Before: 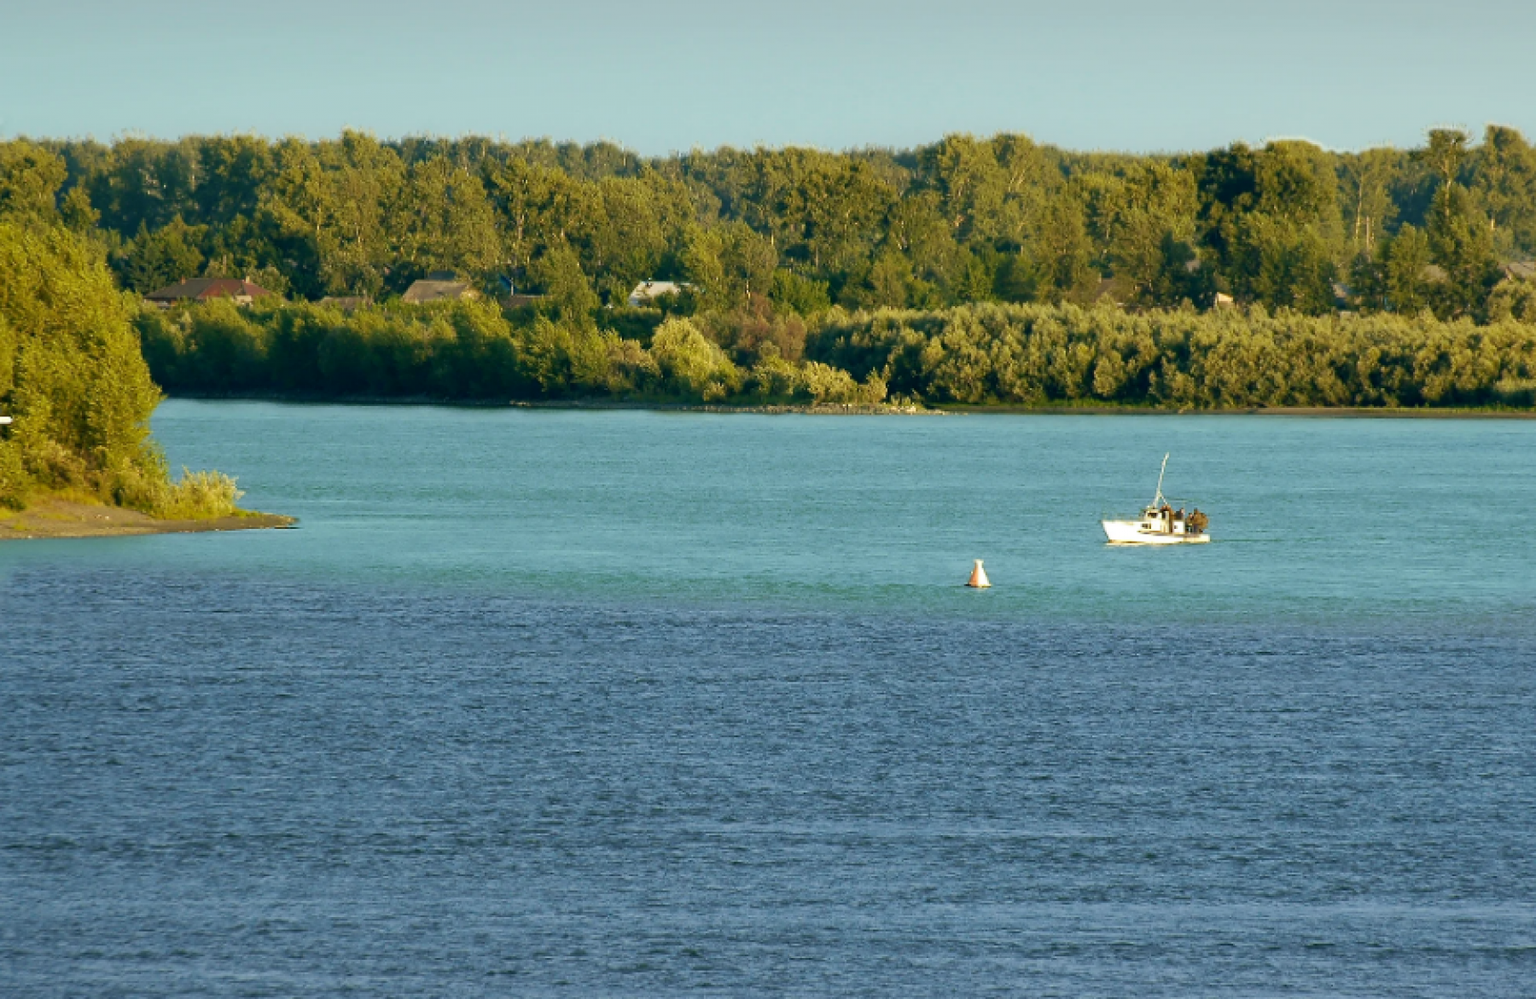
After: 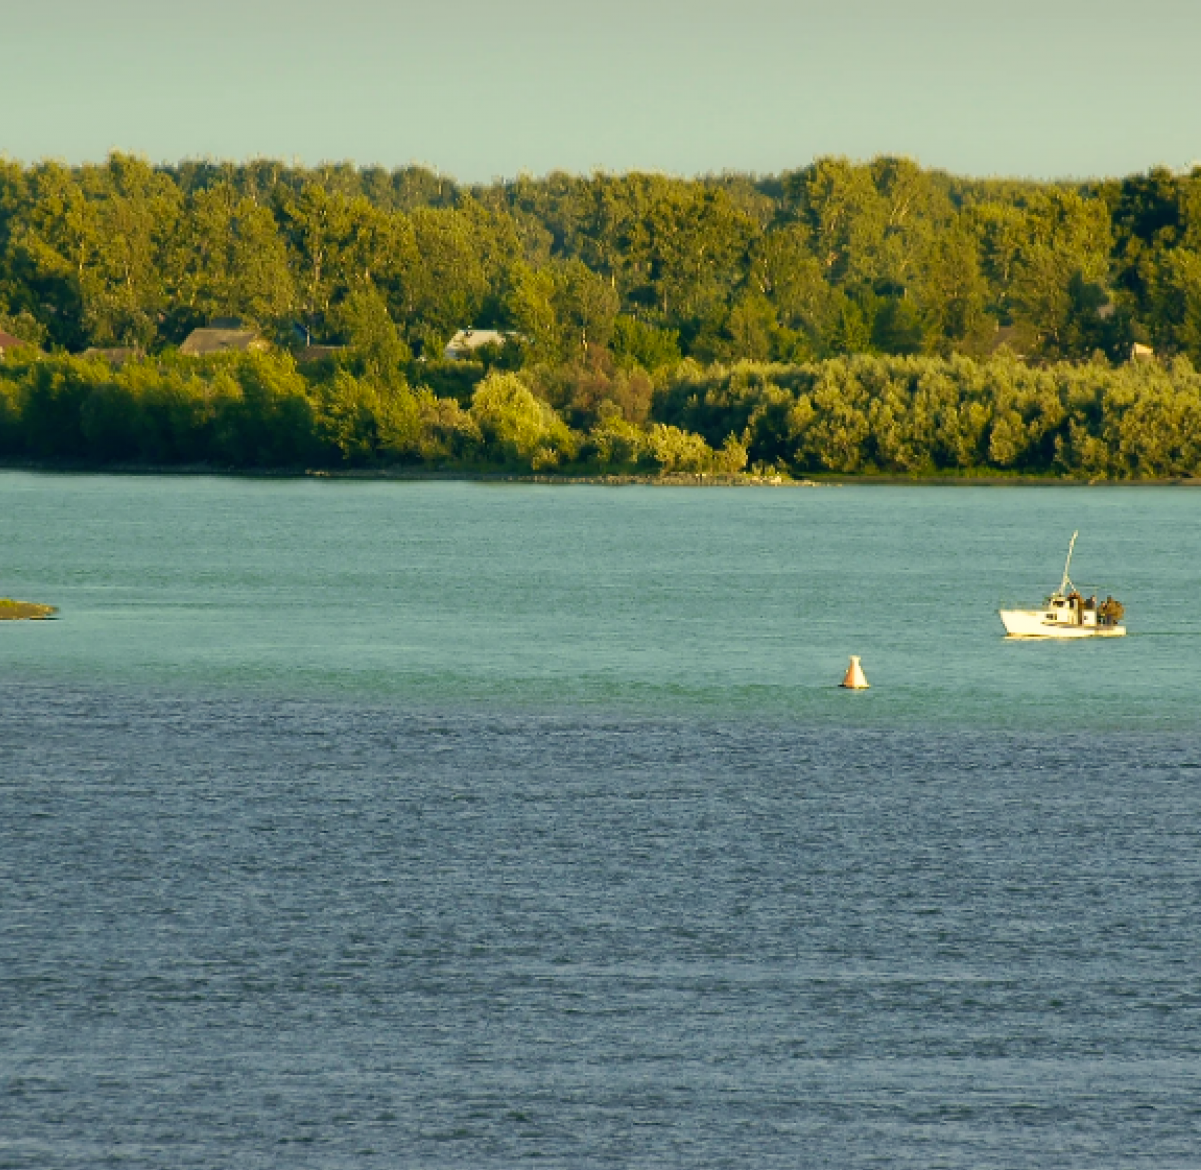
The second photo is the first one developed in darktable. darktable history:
crop and rotate: left 16.249%, right 16.989%
color correction: highlights a* 1.45, highlights b* 17.68
